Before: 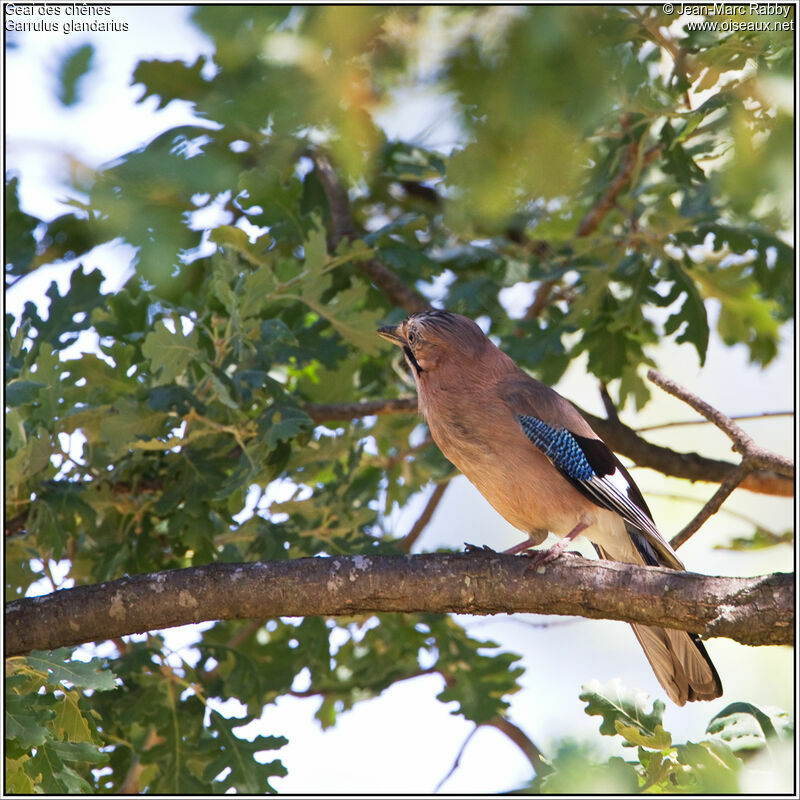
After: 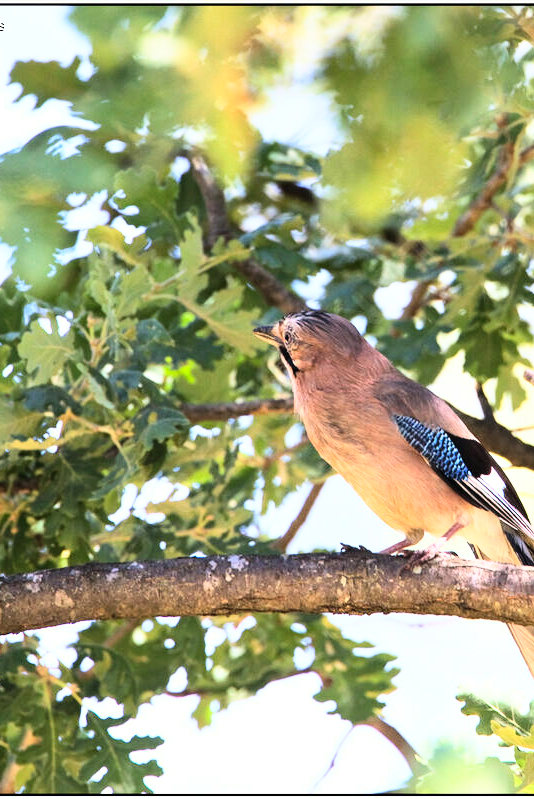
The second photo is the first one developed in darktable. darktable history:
crop and rotate: left 15.545%, right 17.684%
base curve: curves: ch0 [(0, 0) (0.007, 0.004) (0.027, 0.03) (0.046, 0.07) (0.207, 0.54) (0.442, 0.872) (0.673, 0.972) (1, 1)]
